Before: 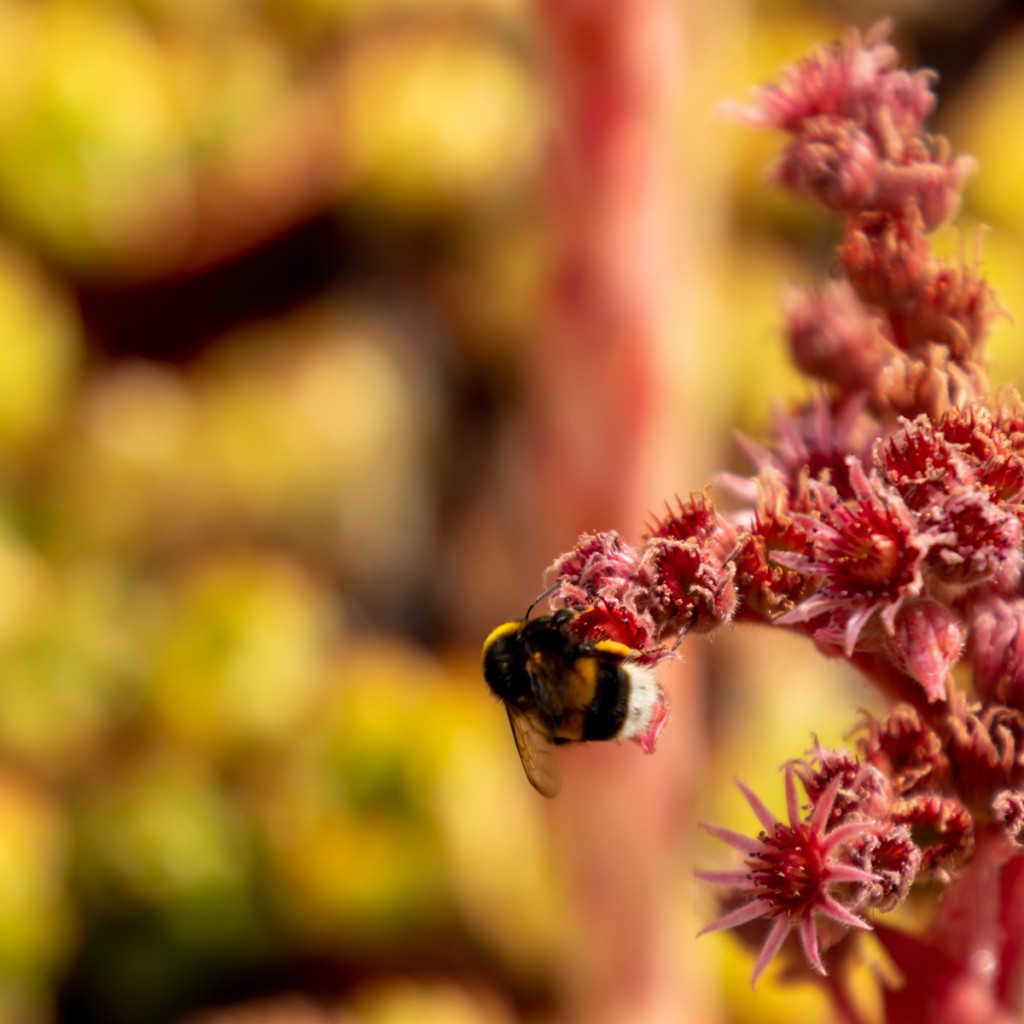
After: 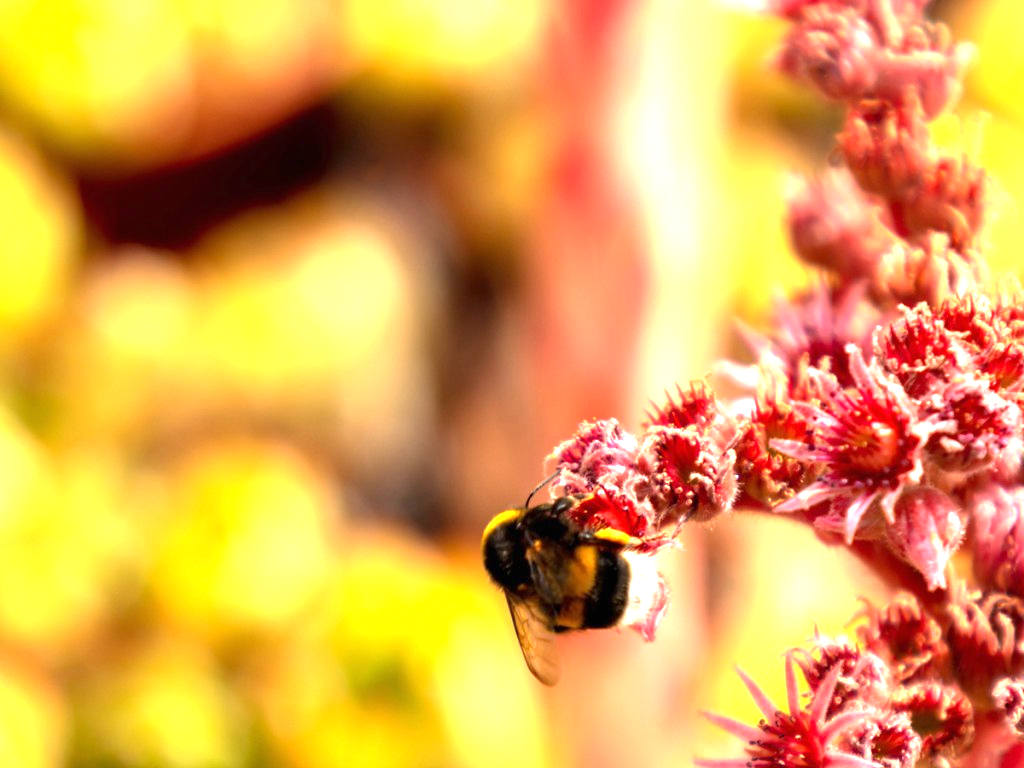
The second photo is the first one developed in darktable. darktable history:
exposure: black level correction 0, exposure 1.467 EV, compensate highlight preservation false
crop: top 11.02%, bottom 13.912%
